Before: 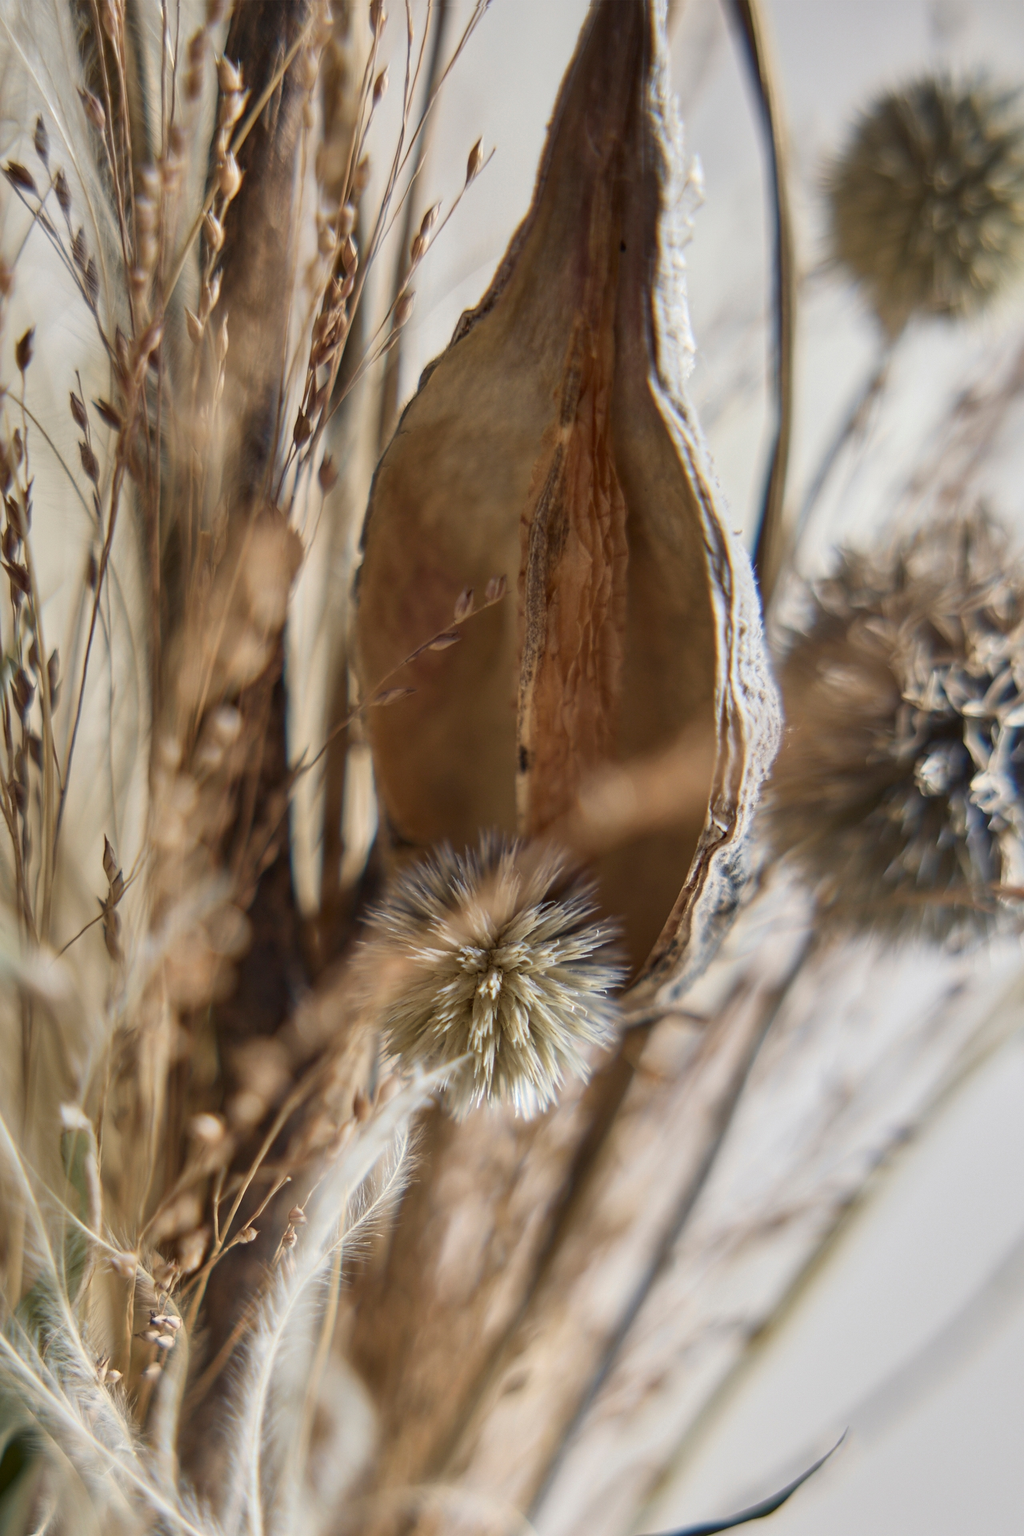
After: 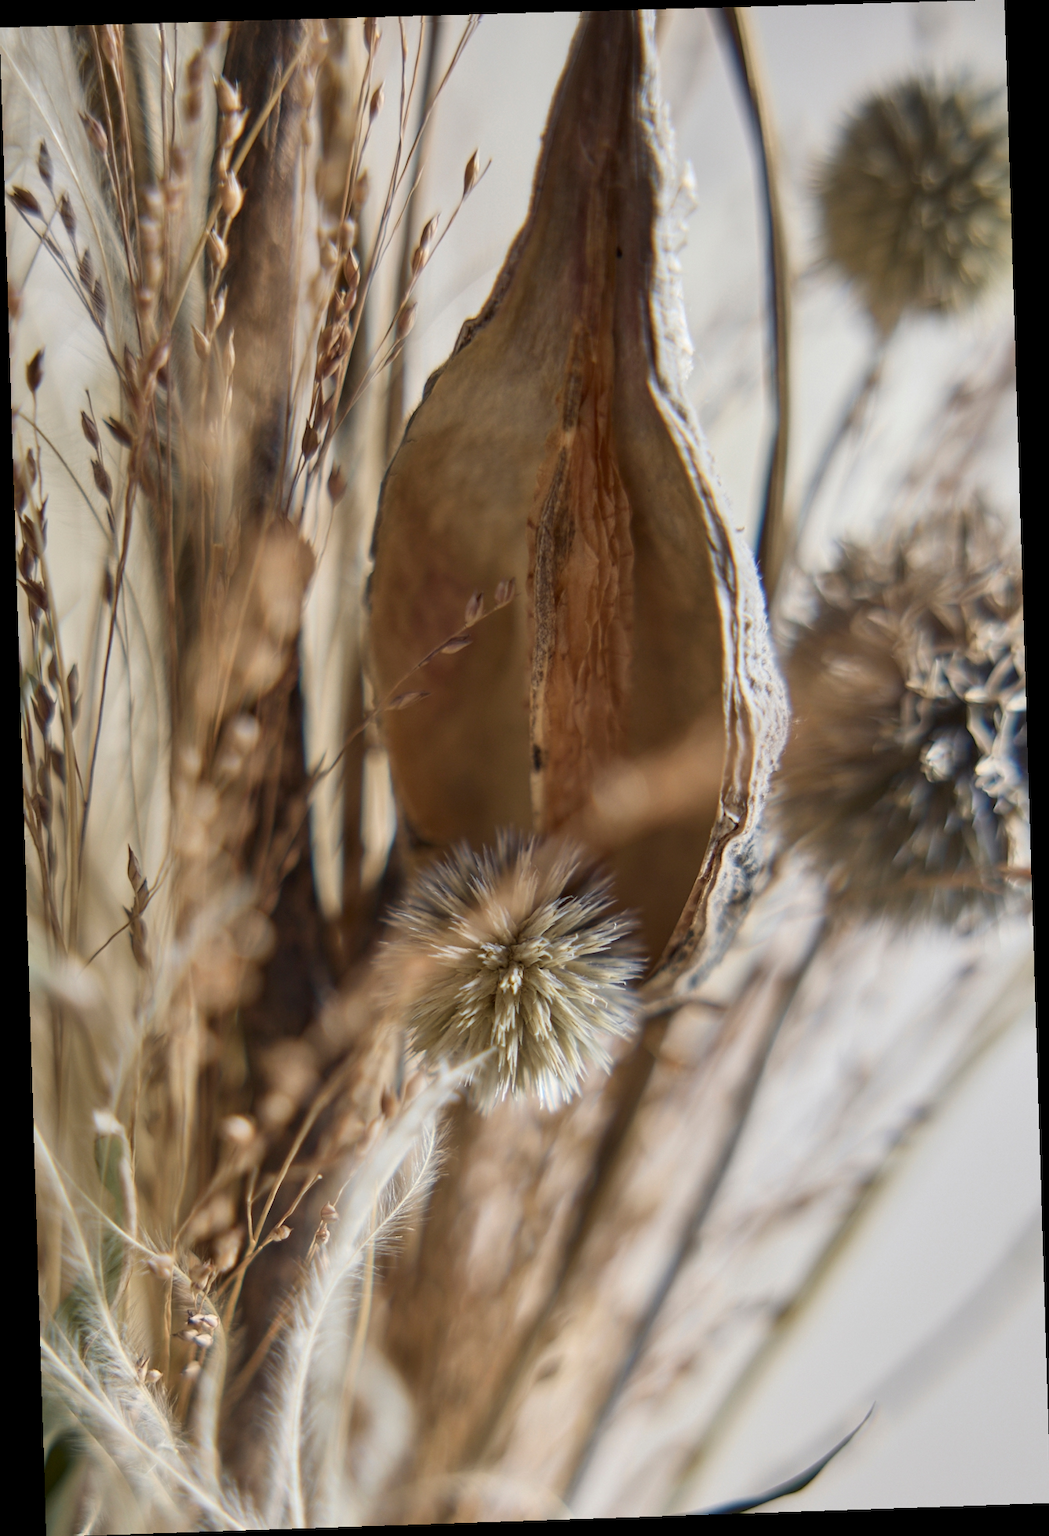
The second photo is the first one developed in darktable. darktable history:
rotate and perspective: rotation -1.77°, lens shift (horizontal) 0.004, automatic cropping off
exposure: compensate highlight preservation false
